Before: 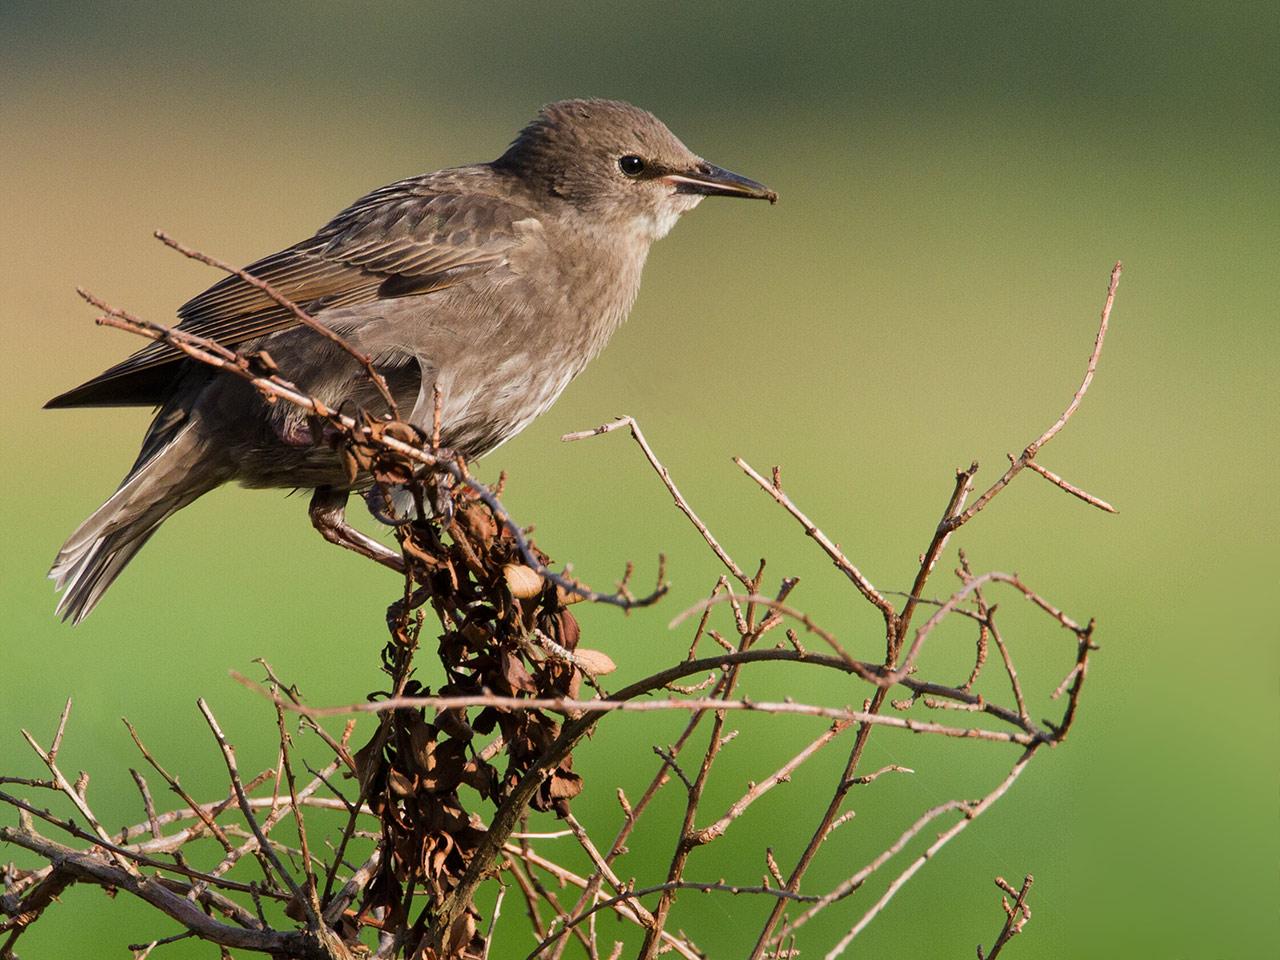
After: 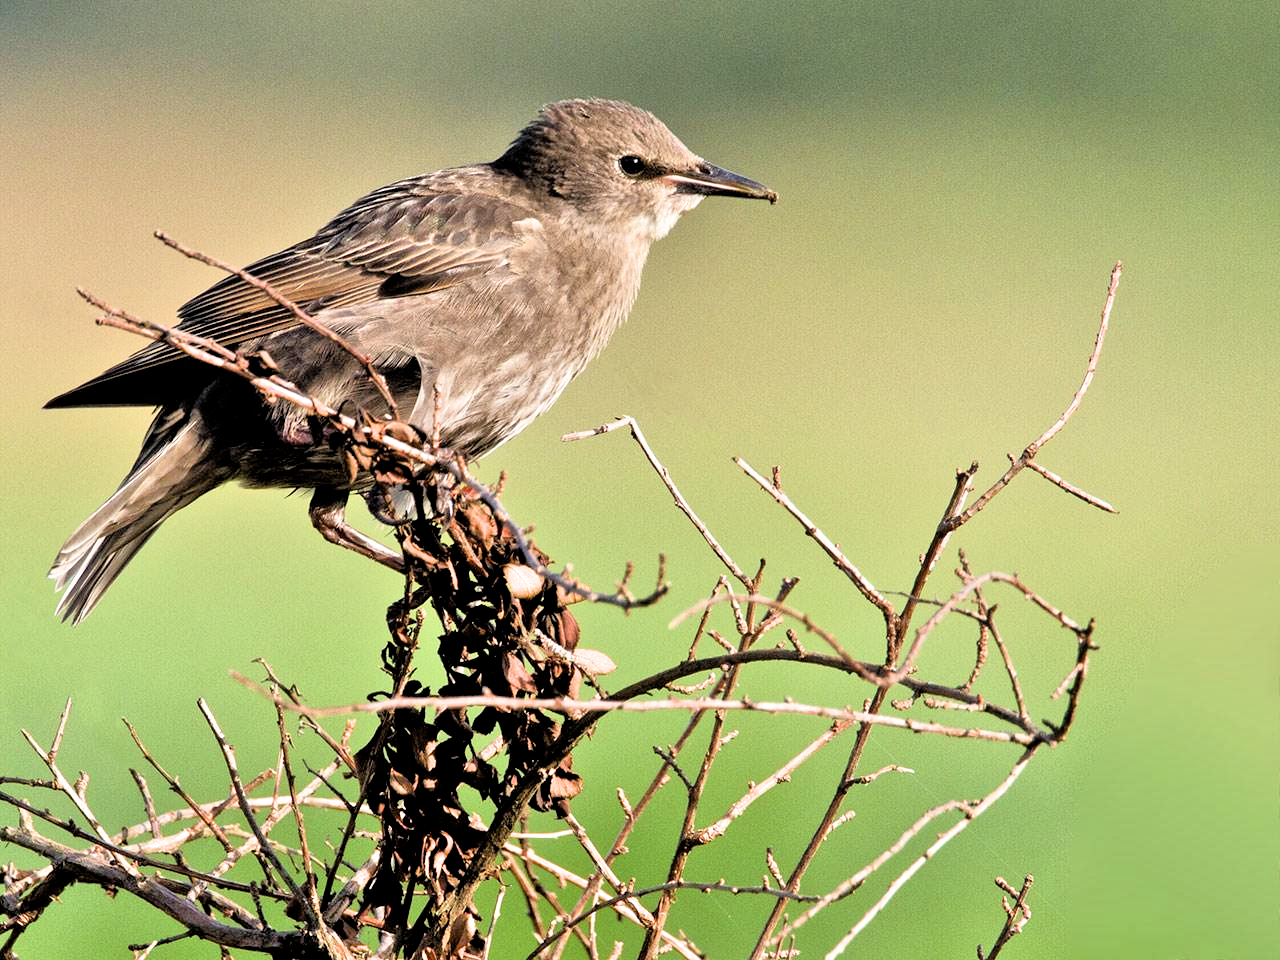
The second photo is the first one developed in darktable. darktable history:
white balance: emerald 1
tone equalizer: -7 EV 0.15 EV, -6 EV 0.6 EV, -5 EV 1.15 EV, -4 EV 1.33 EV, -3 EV 1.15 EV, -2 EV 0.6 EV, -1 EV 0.15 EV, mask exposure compensation -0.5 EV
filmic rgb: black relative exposure -3.57 EV, white relative exposure 2.29 EV, hardness 3.41
